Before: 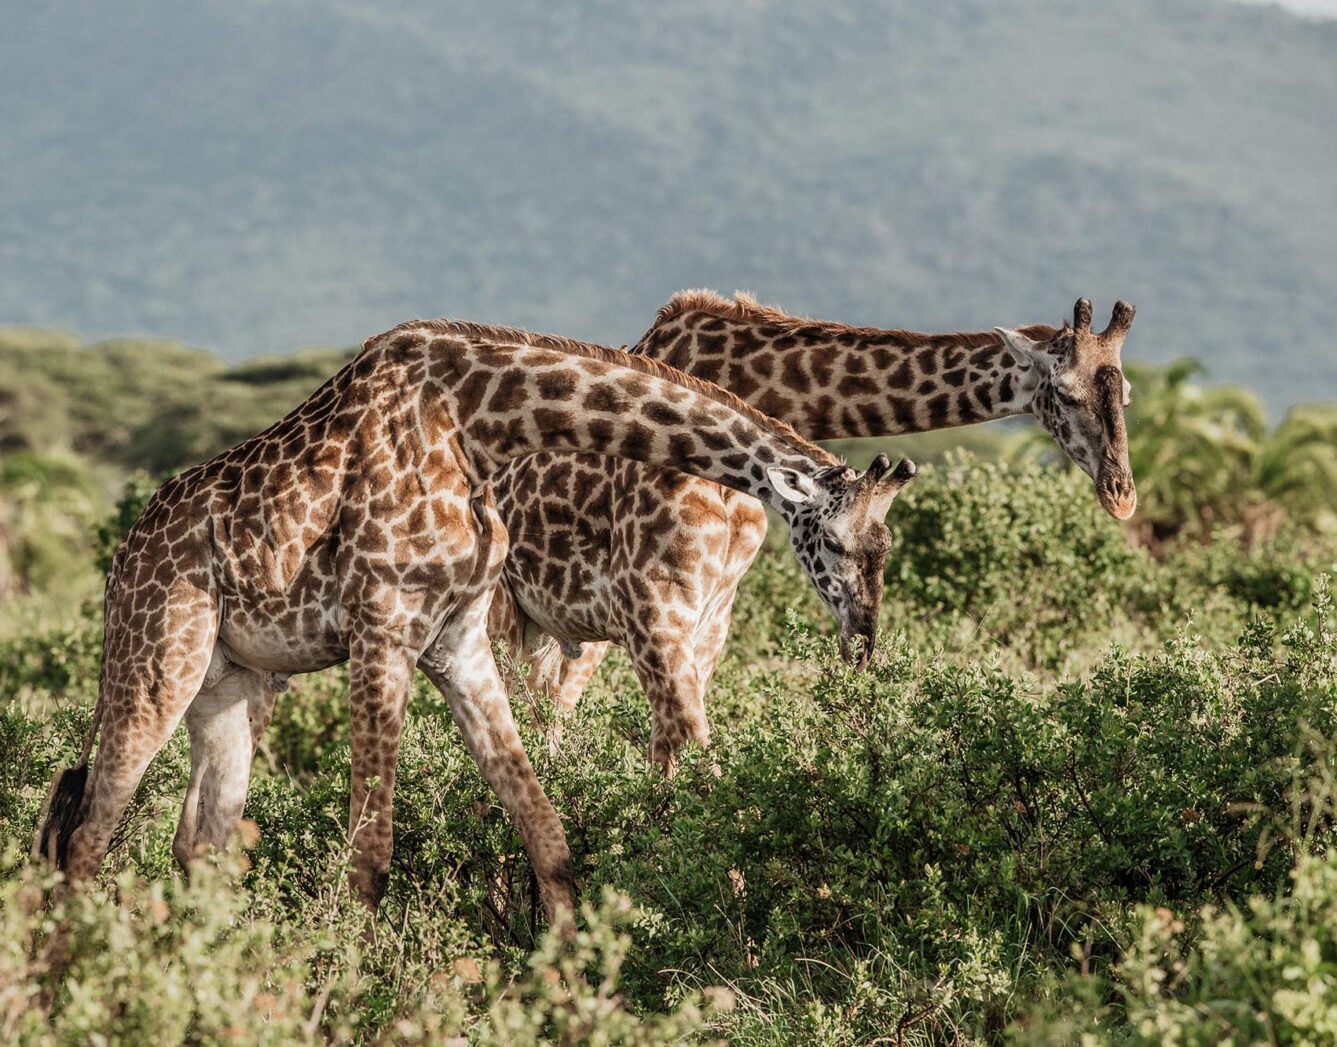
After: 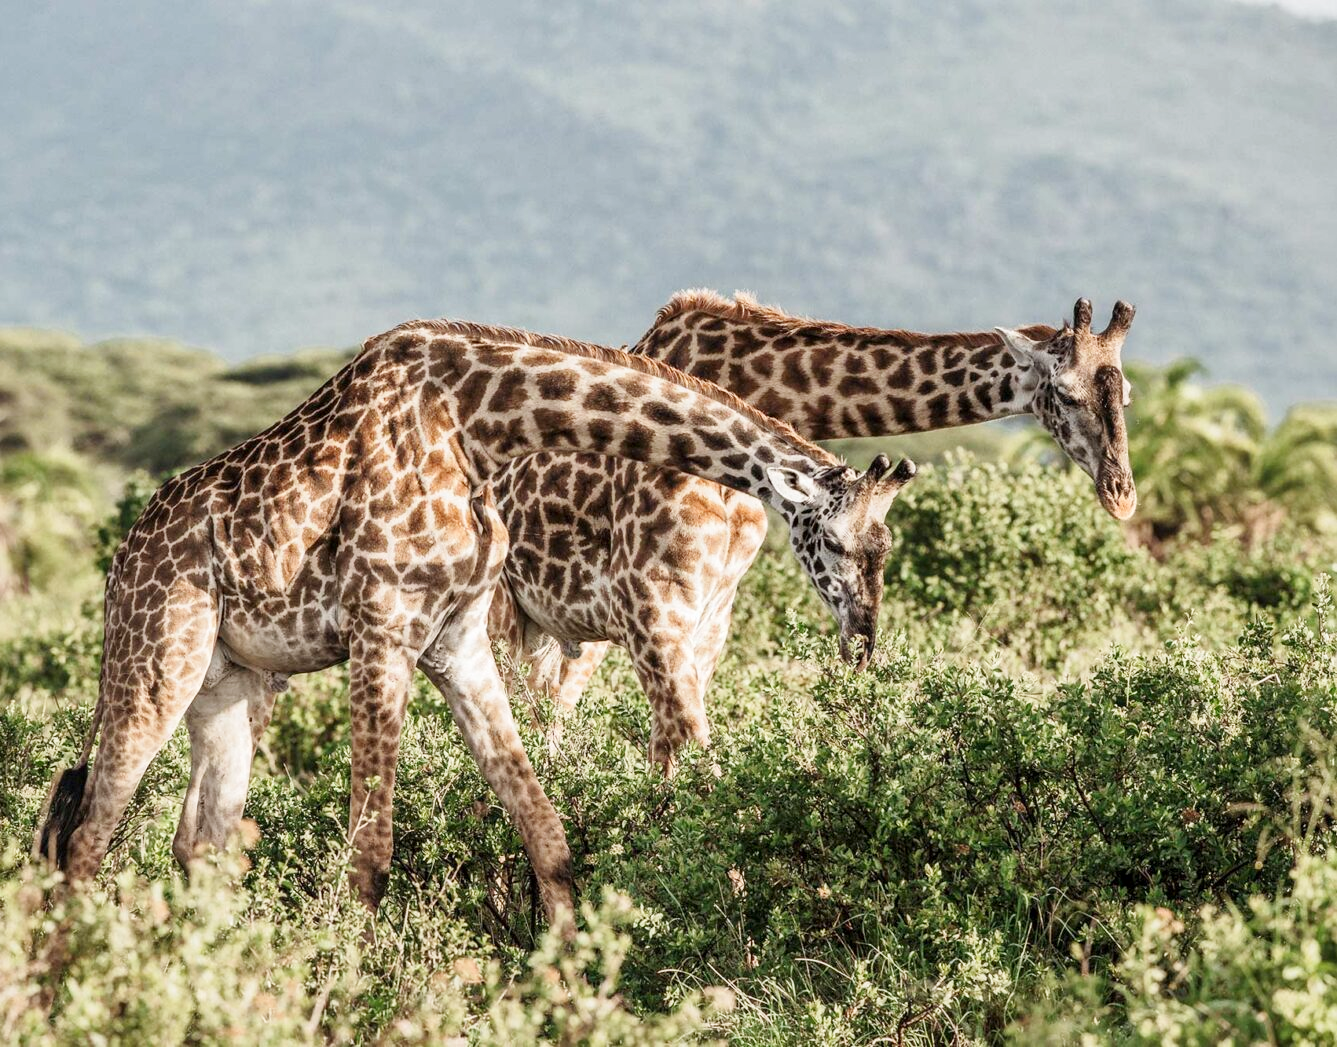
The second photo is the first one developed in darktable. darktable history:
local contrast: mode bilateral grid, contrast 20, coarseness 50, detail 120%, midtone range 0.2
base curve: curves: ch0 [(0, 0) (0.204, 0.334) (0.55, 0.733) (1, 1)], preserve colors none
